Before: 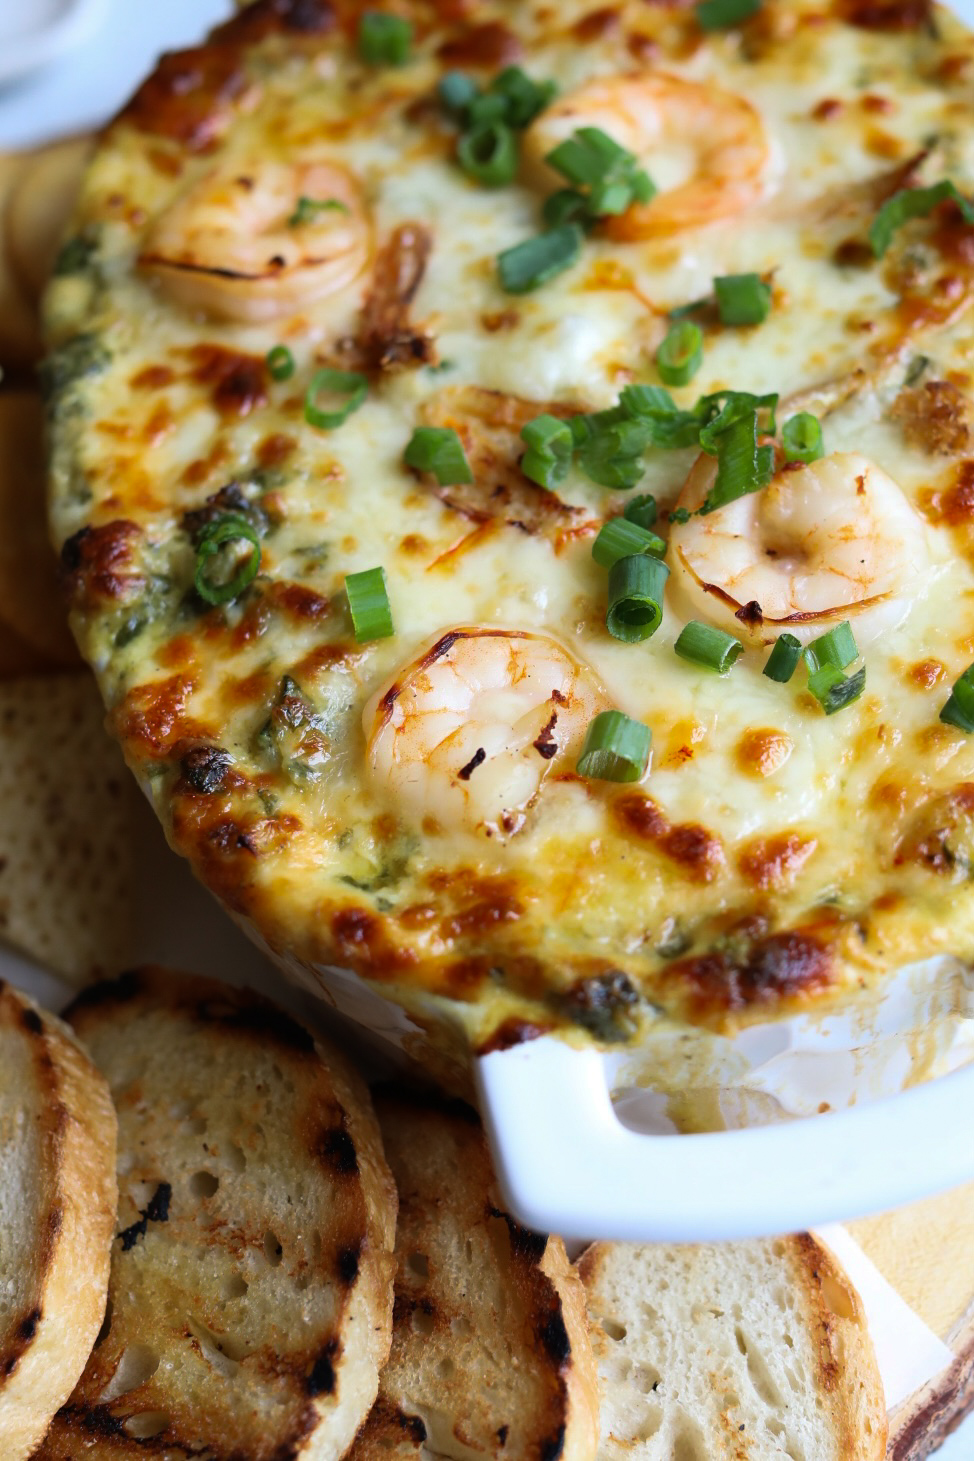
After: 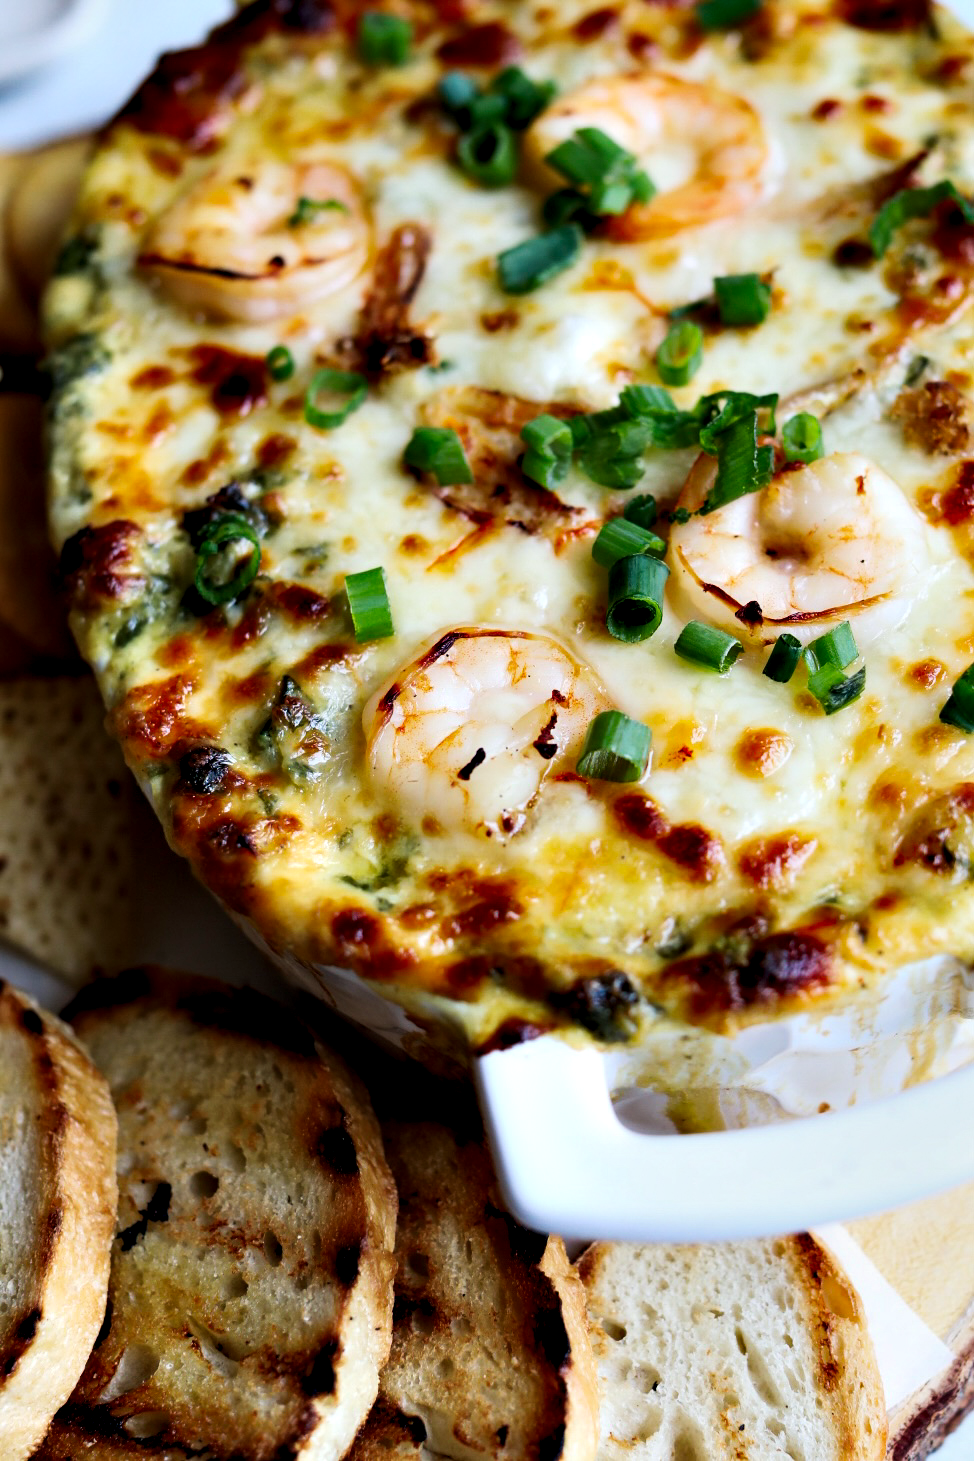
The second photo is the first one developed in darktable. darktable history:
tone curve: curves: ch0 [(0, 0) (0.071, 0.058) (0.266, 0.268) (0.498, 0.542) (0.766, 0.807) (1, 0.983)]; ch1 [(0, 0) (0.346, 0.307) (0.408, 0.387) (0.463, 0.465) (0.482, 0.493) (0.502, 0.499) (0.517, 0.502) (0.55, 0.548) (0.597, 0.61) (0.651, 0.698) (1, 1)]; ch2 [(0, 0) (0.346, 0.34) (0.434, 0.46) (0.485, 0.494) (0.5, 0.498) (0.517, 0.506) (0.526, 0.539) (0.583, 0.603) (0.625, 0.659) (1, 1)], preserve colors none
contrast equalizer: octaves 7, y [[0.6 ×6], [0.55 ×6], [0 ×6], [0 ×6], [0 ×6]]
exposure: exposure -0.208 EV, compensate exposure bias true, compensate highlight preservation false
